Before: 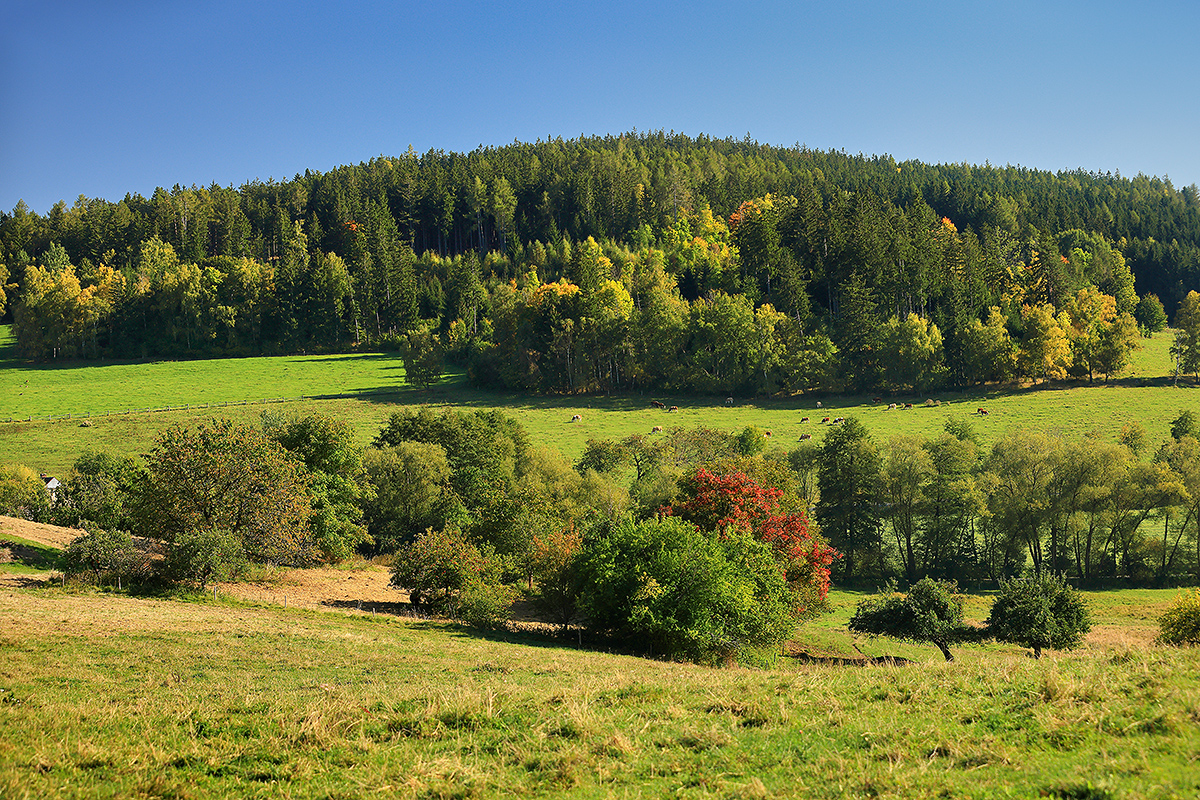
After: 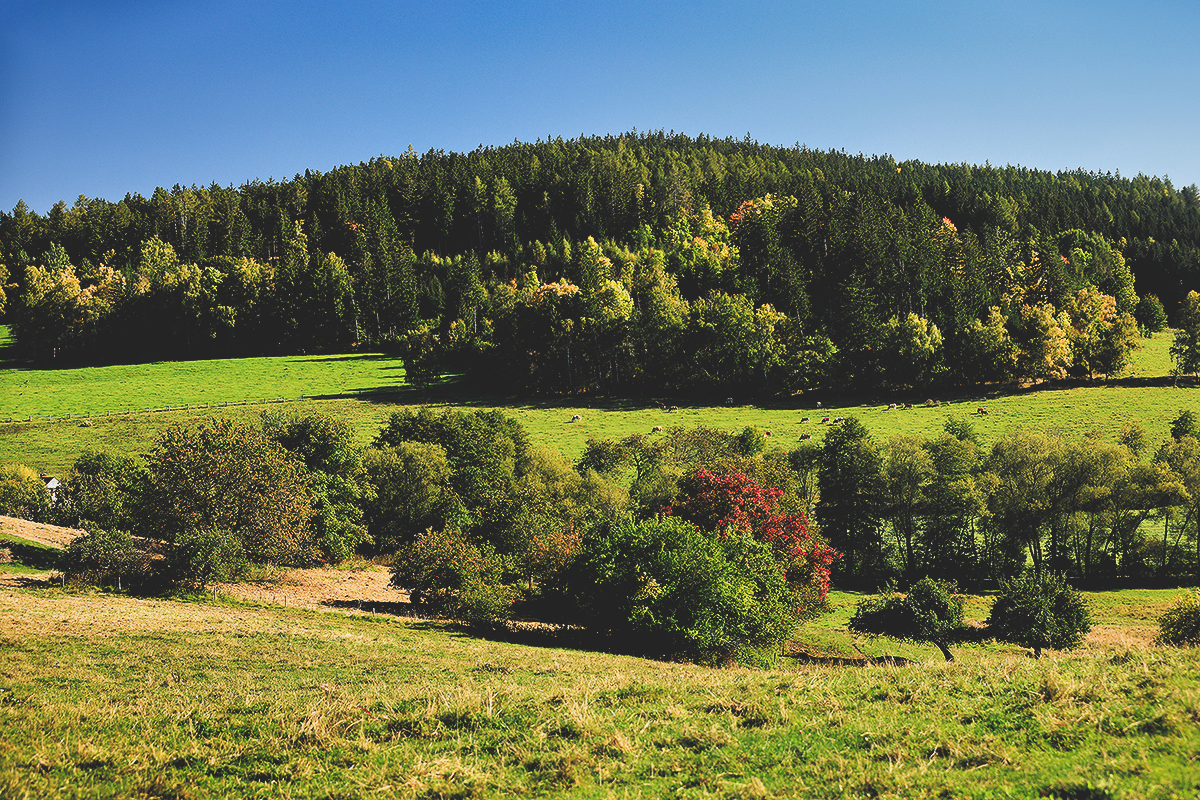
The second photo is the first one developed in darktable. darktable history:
tone curve: curves: ch0 [(0, 0.142) (0.384, 0.314) (0.752, 0.711) (0.991, 0.95)]; ch1 [(0.006, 0.129) (0.346, 0.384) (1, 1)]; ch2 [(0.003, 0.057) (0.261, 0.248) (1, 1)], preserve colors none
filmic rgb: black relative exposure -3.68 EV, white relative exposure 2.44 EV, hardness 3.29, iterations of high-quality reconstruction 0
